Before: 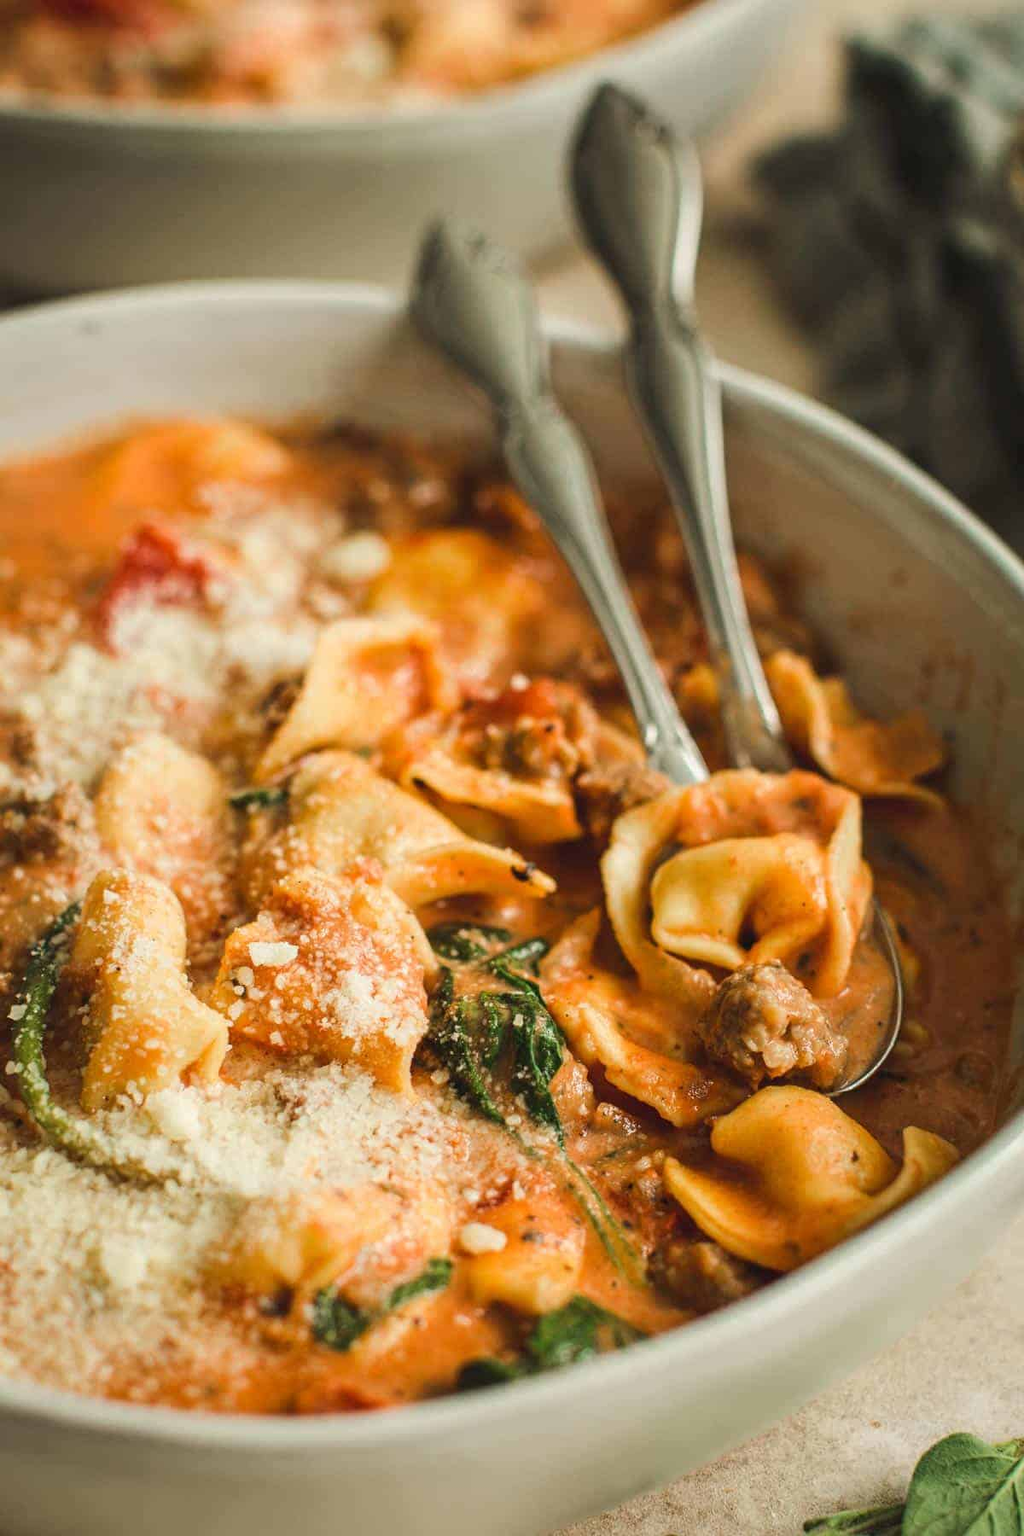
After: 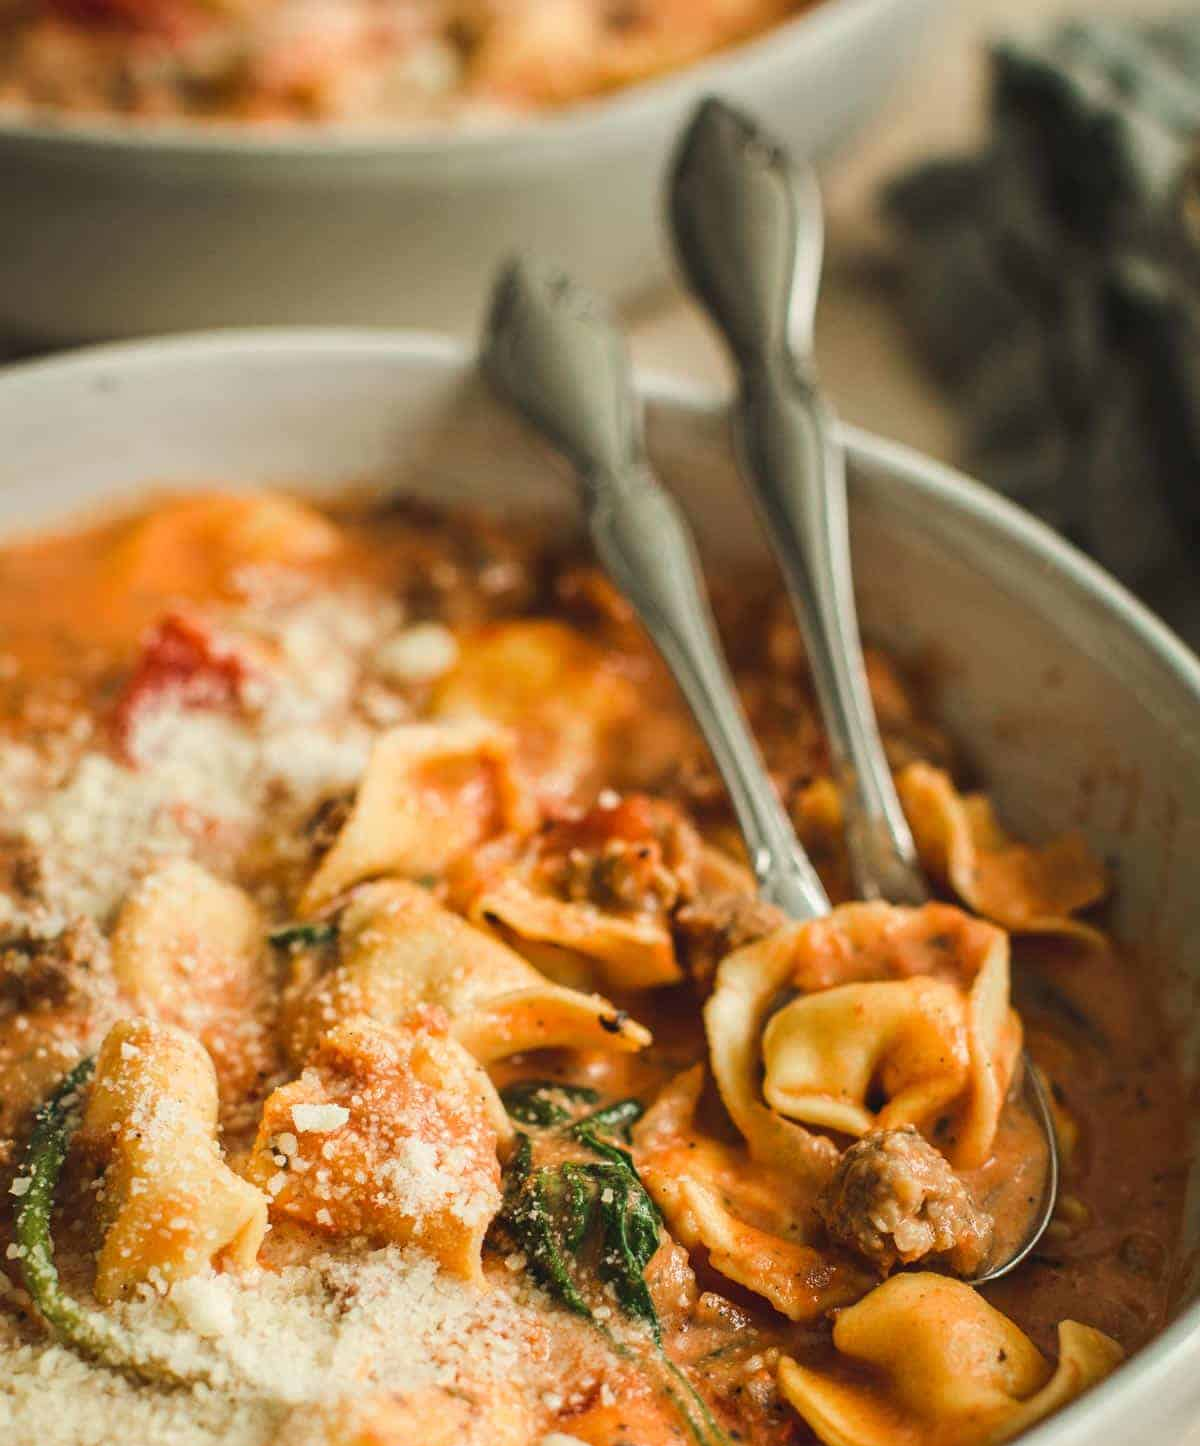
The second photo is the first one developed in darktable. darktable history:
crop: bottom 19.611%
